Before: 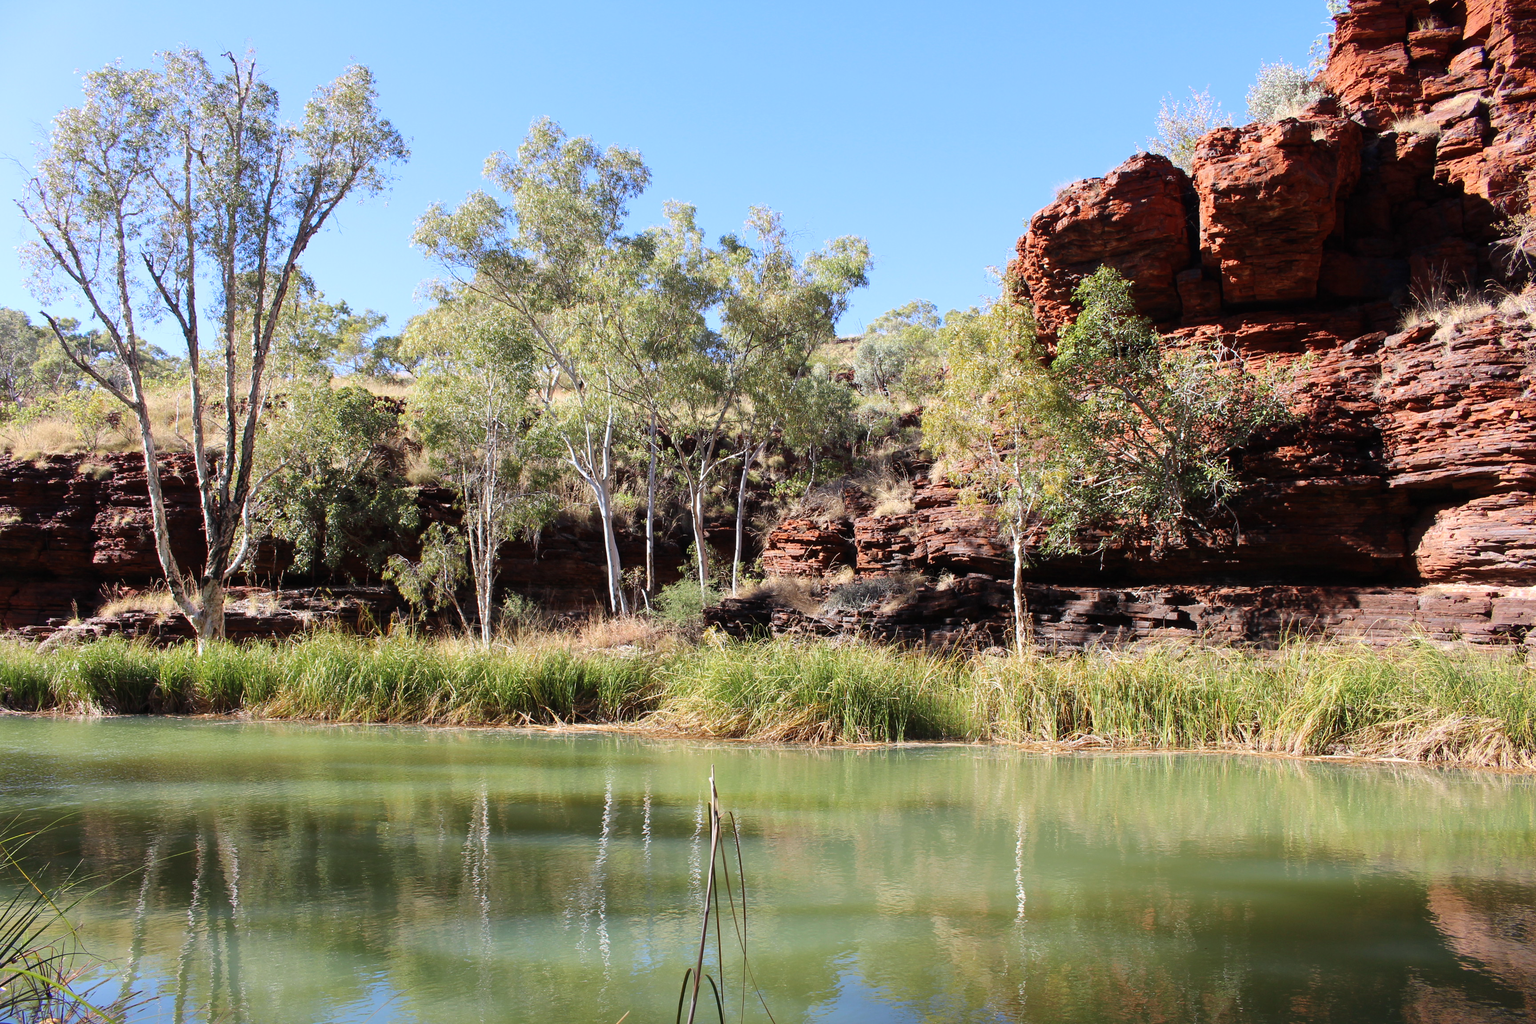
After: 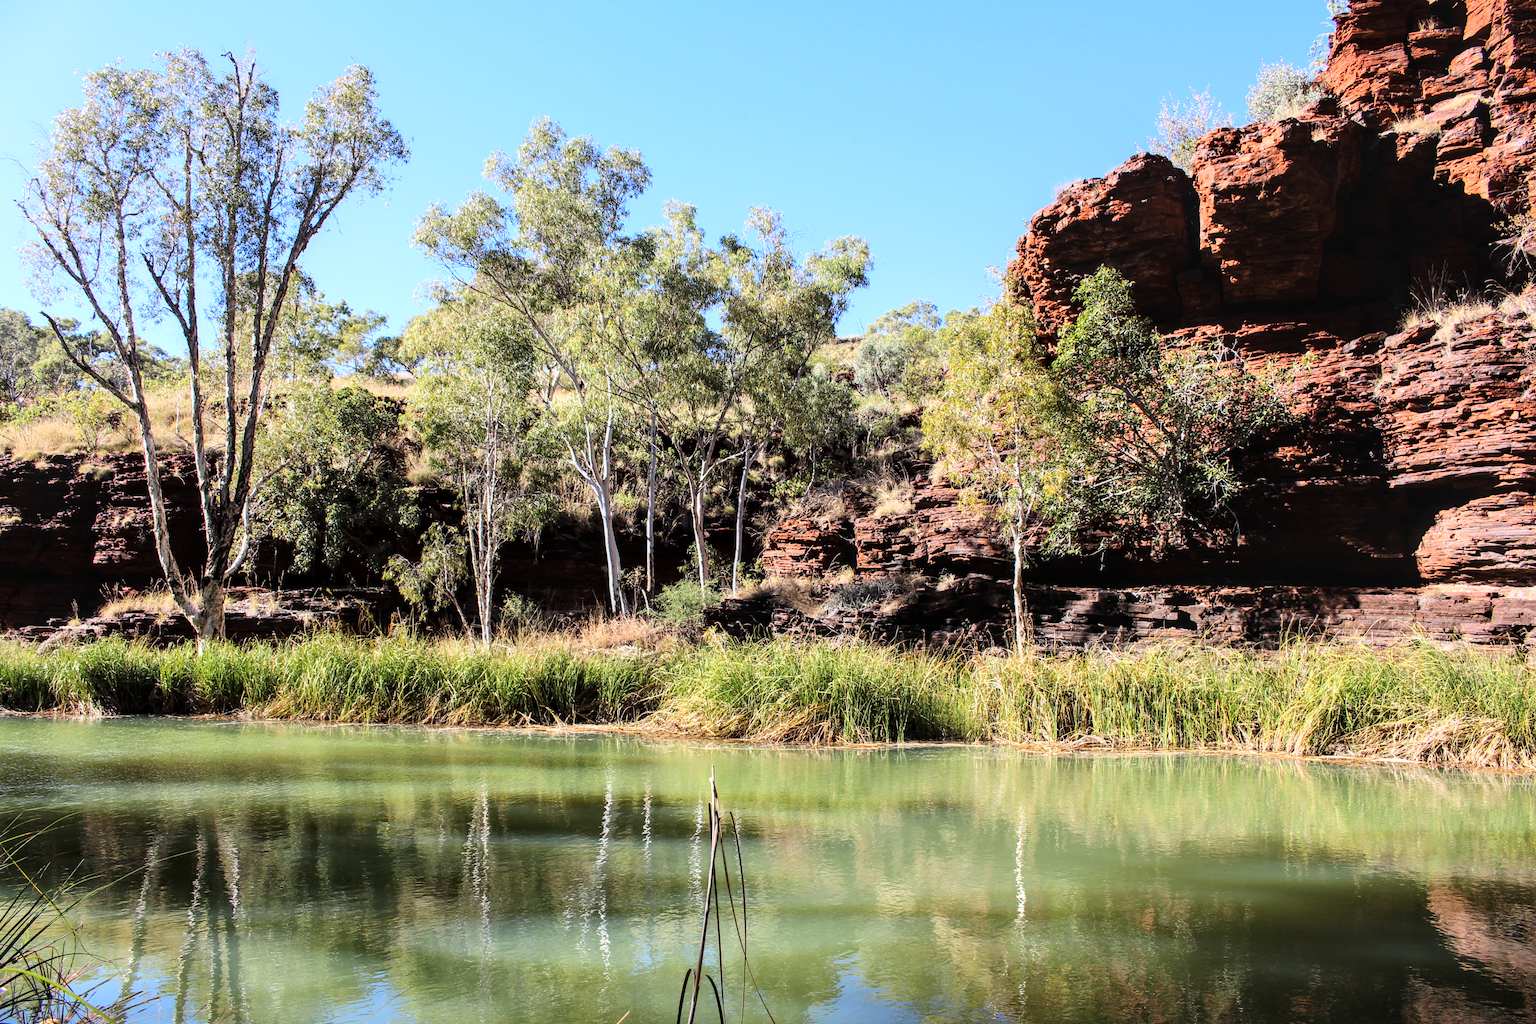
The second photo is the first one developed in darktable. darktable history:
contrast brightness saturation: contrast 0.196, brightness 0.166, saturation 0.215
tone curve: curves: ch0 [(0, 0) (0.153, 0.056) (1, 1)], color space Lab, linked channels, preserve colors none
local contrast: detail 130%
